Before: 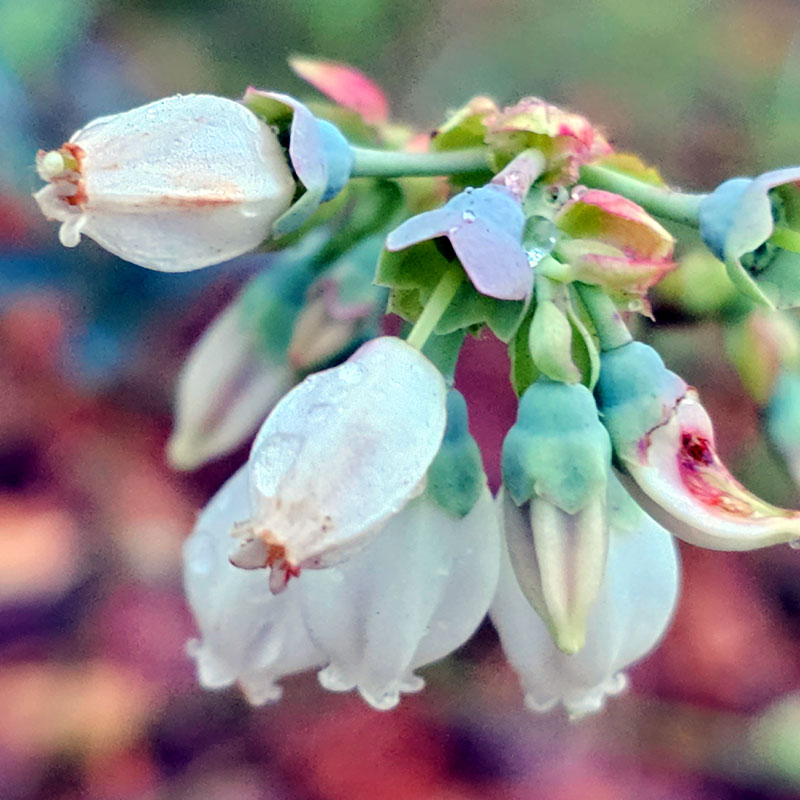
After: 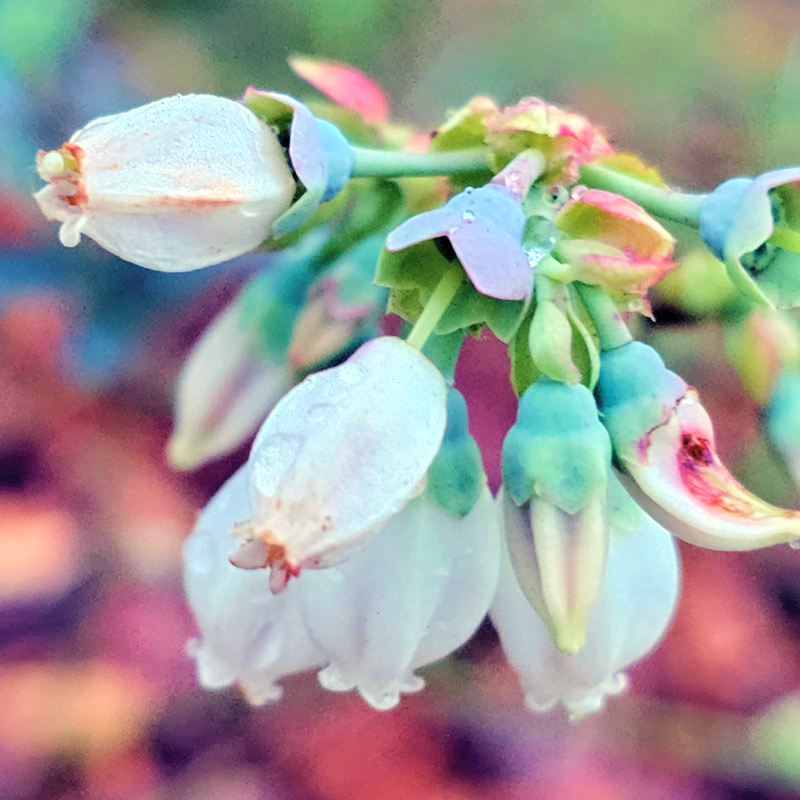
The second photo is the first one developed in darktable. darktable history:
contrast brightness saturation: brightness 0.15
velvia: on, module defaults
